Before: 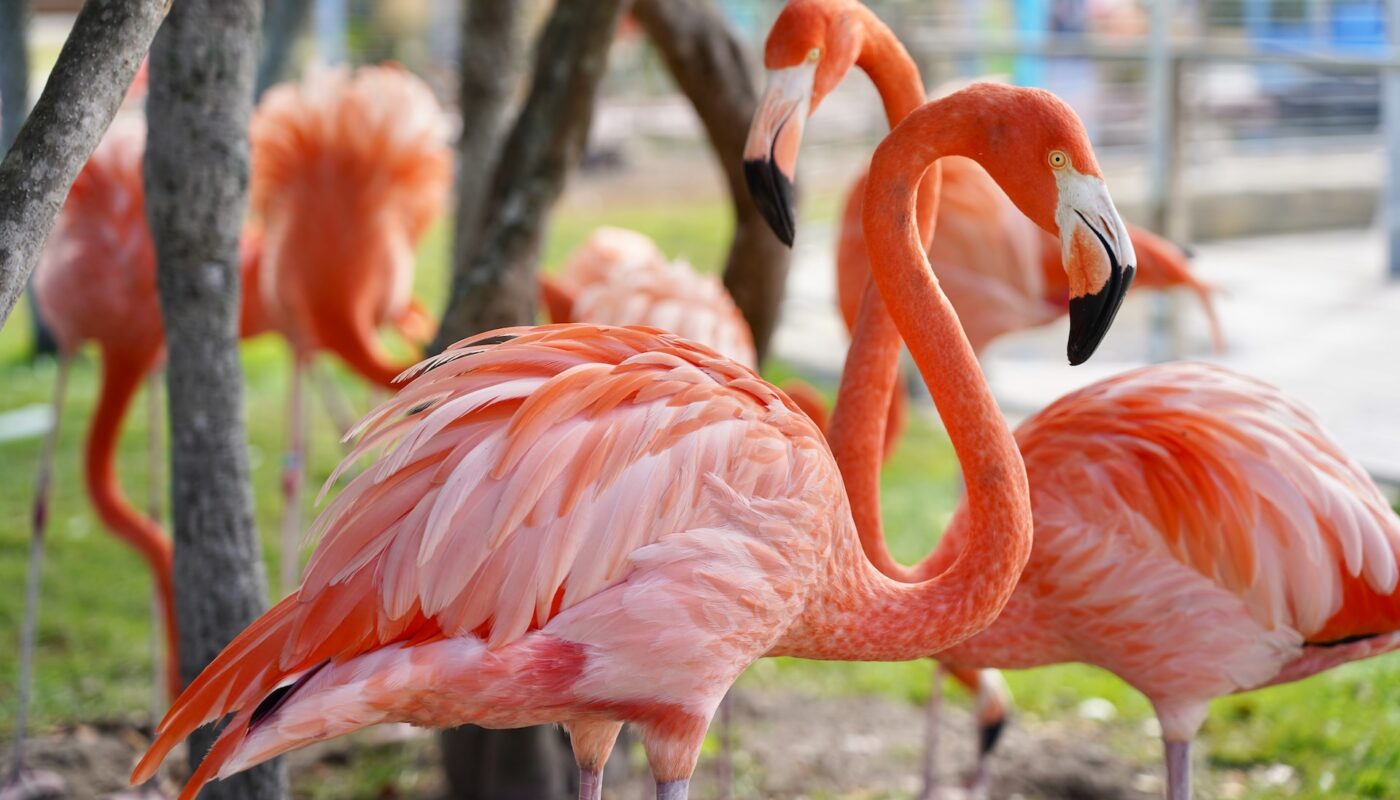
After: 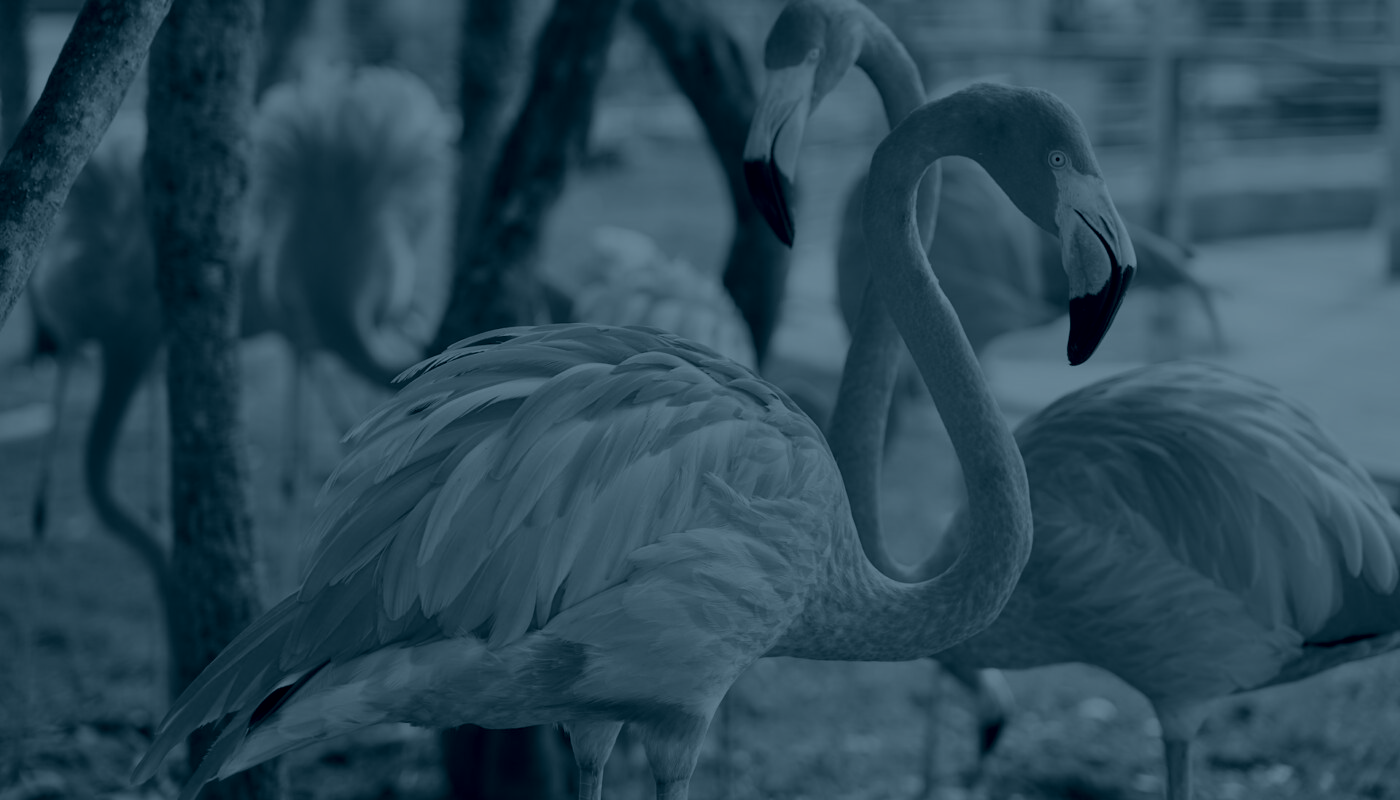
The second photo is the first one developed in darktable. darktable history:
colorize: hue 194.4°, saturation 29%, source mix 61.75%, lightness 3.98%, version 1
